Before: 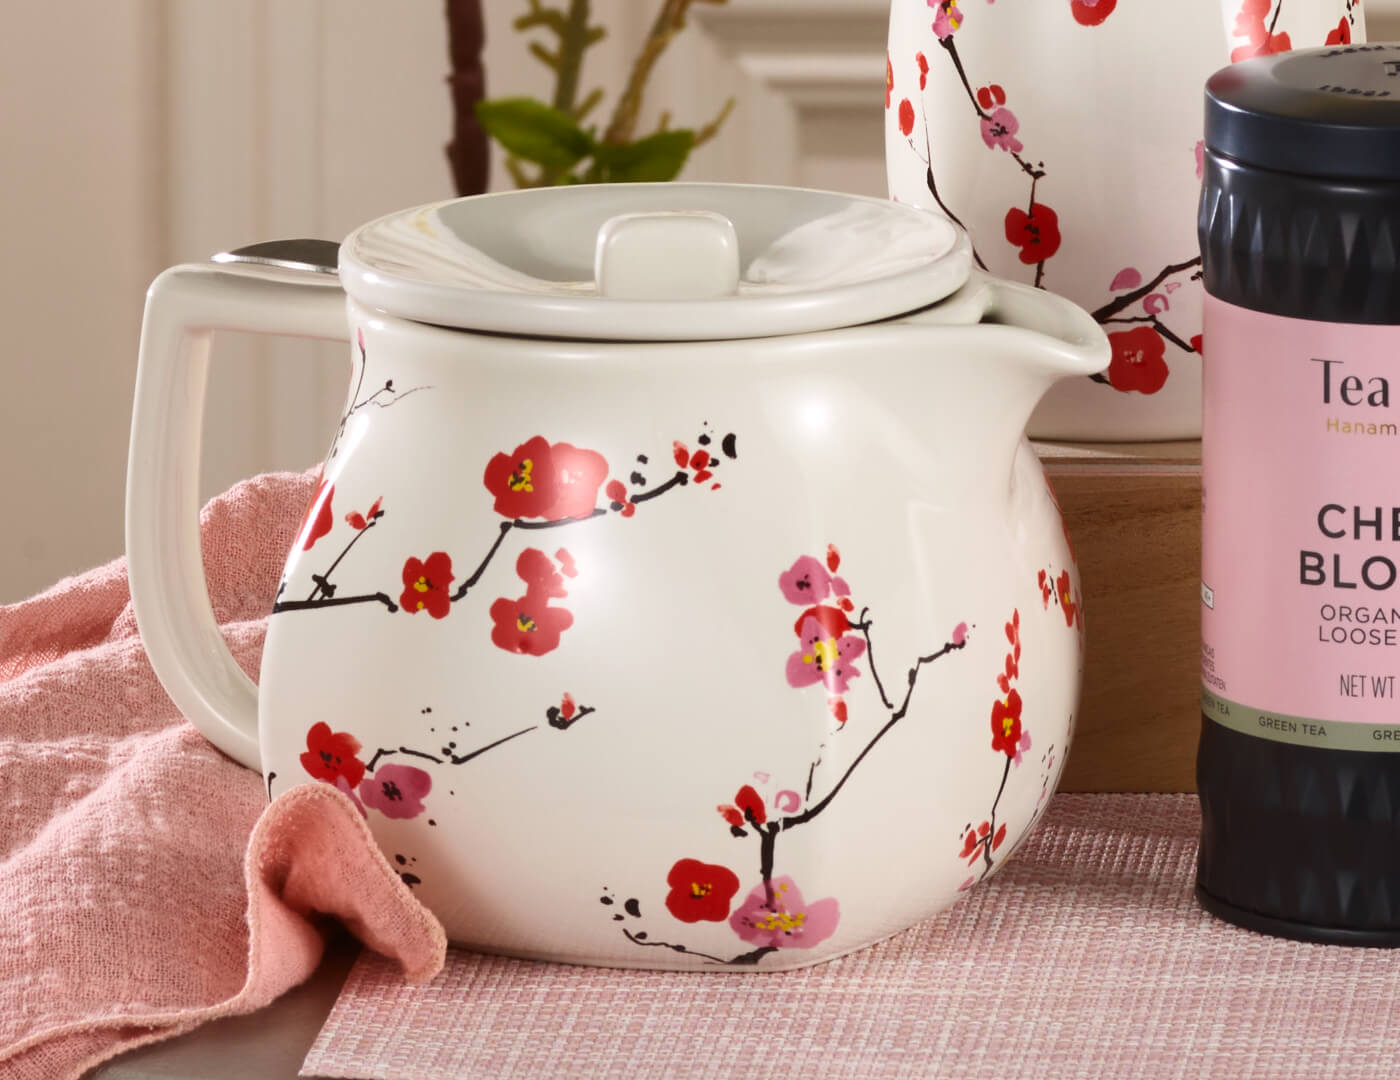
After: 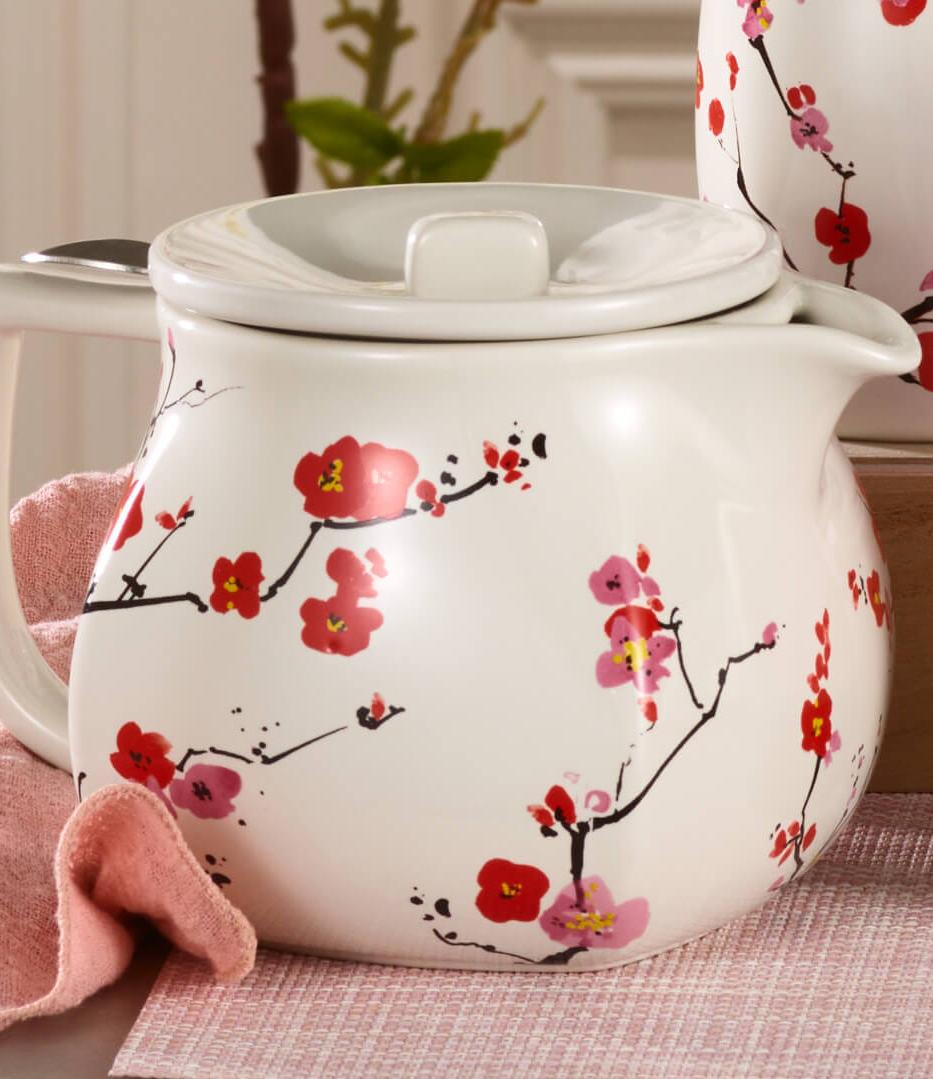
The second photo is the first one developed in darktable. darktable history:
crop and rotate: left 13.686%, right 19.649%
